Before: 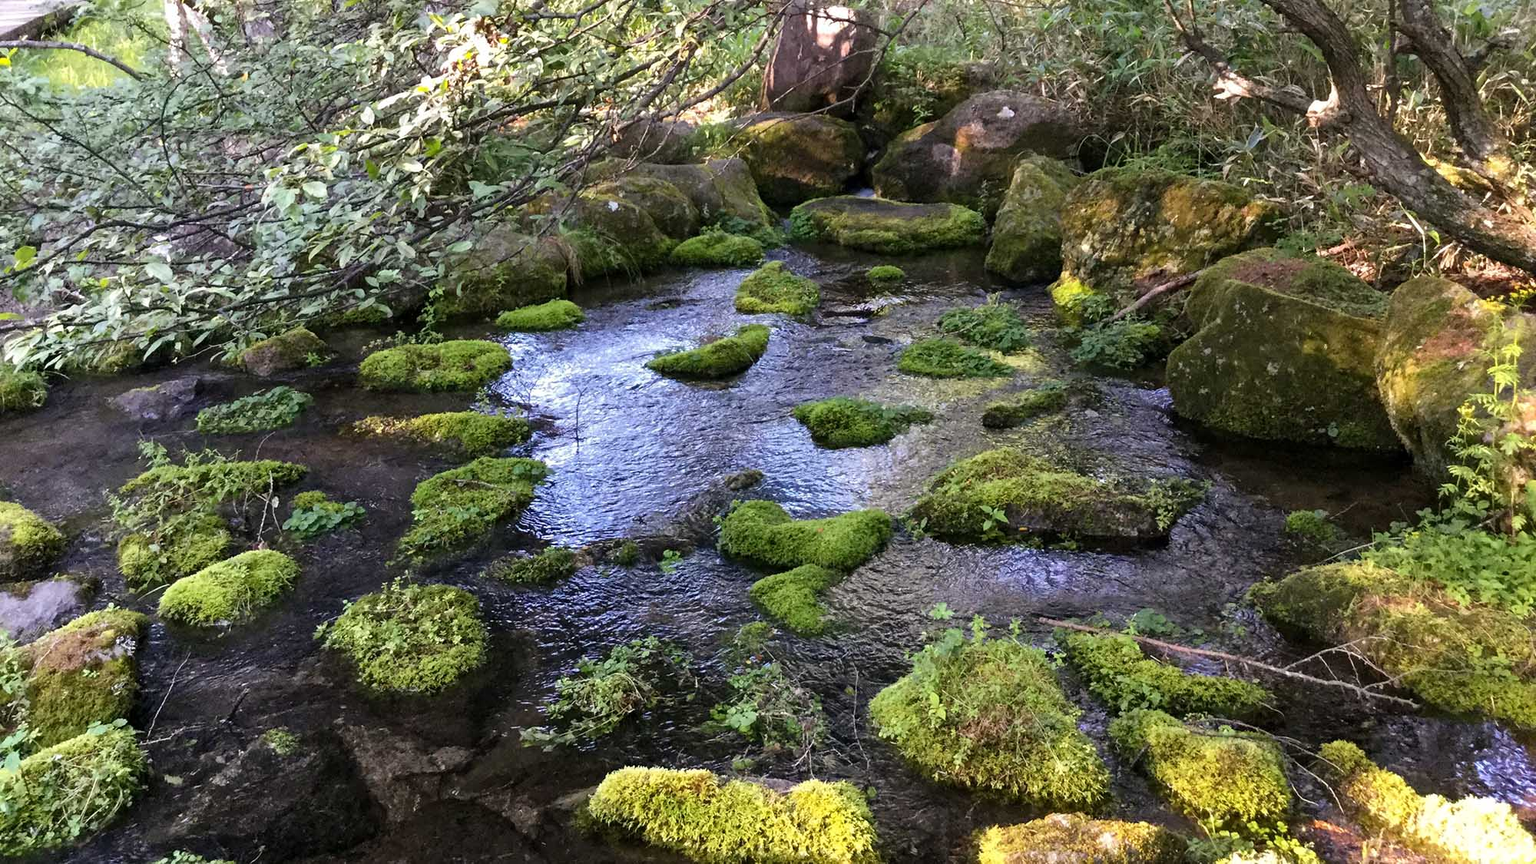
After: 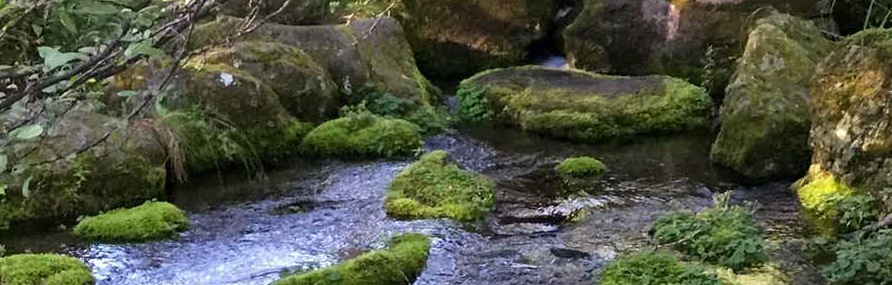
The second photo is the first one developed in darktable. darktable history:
crop: left 28.634%, top 16.843%, right 26.701%, bottom 57.819%
